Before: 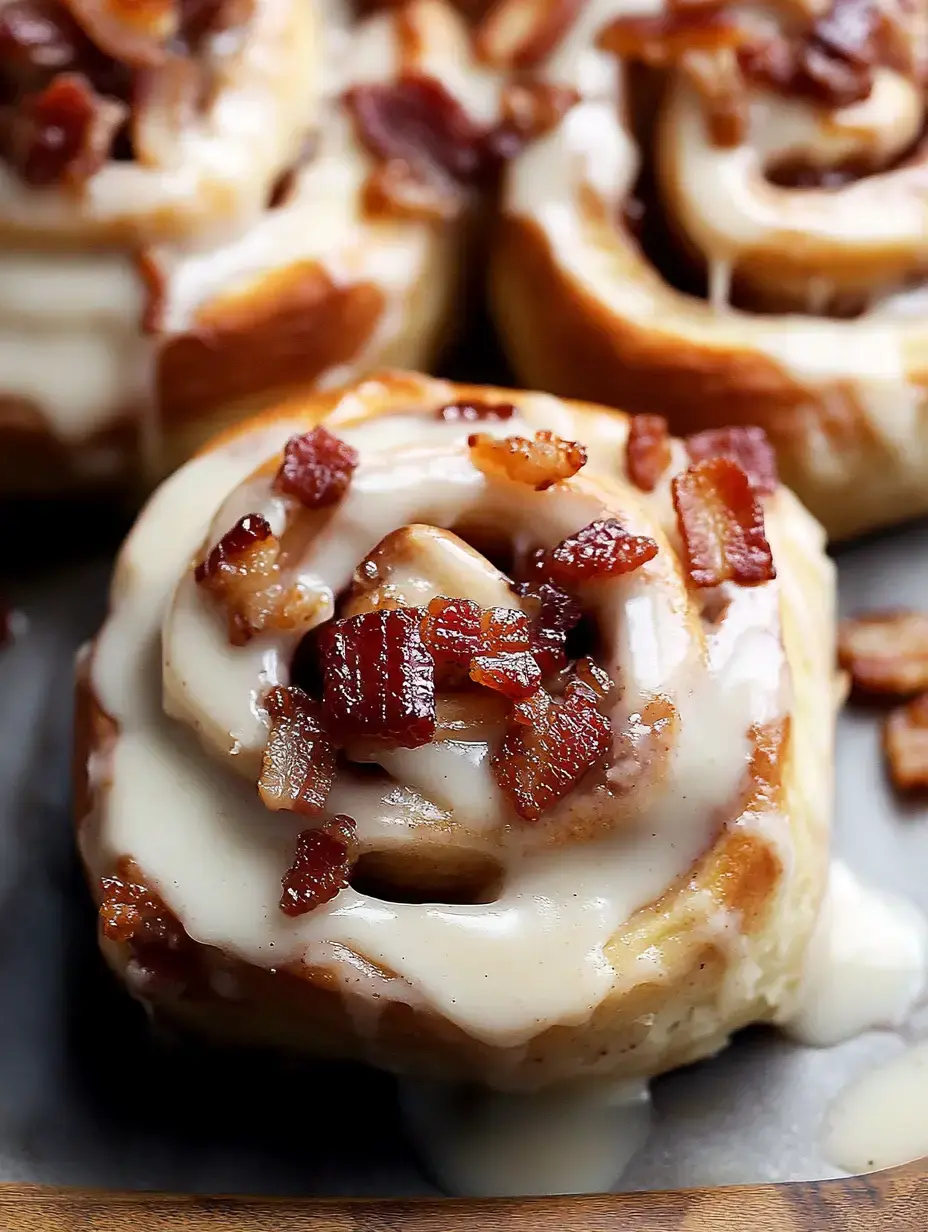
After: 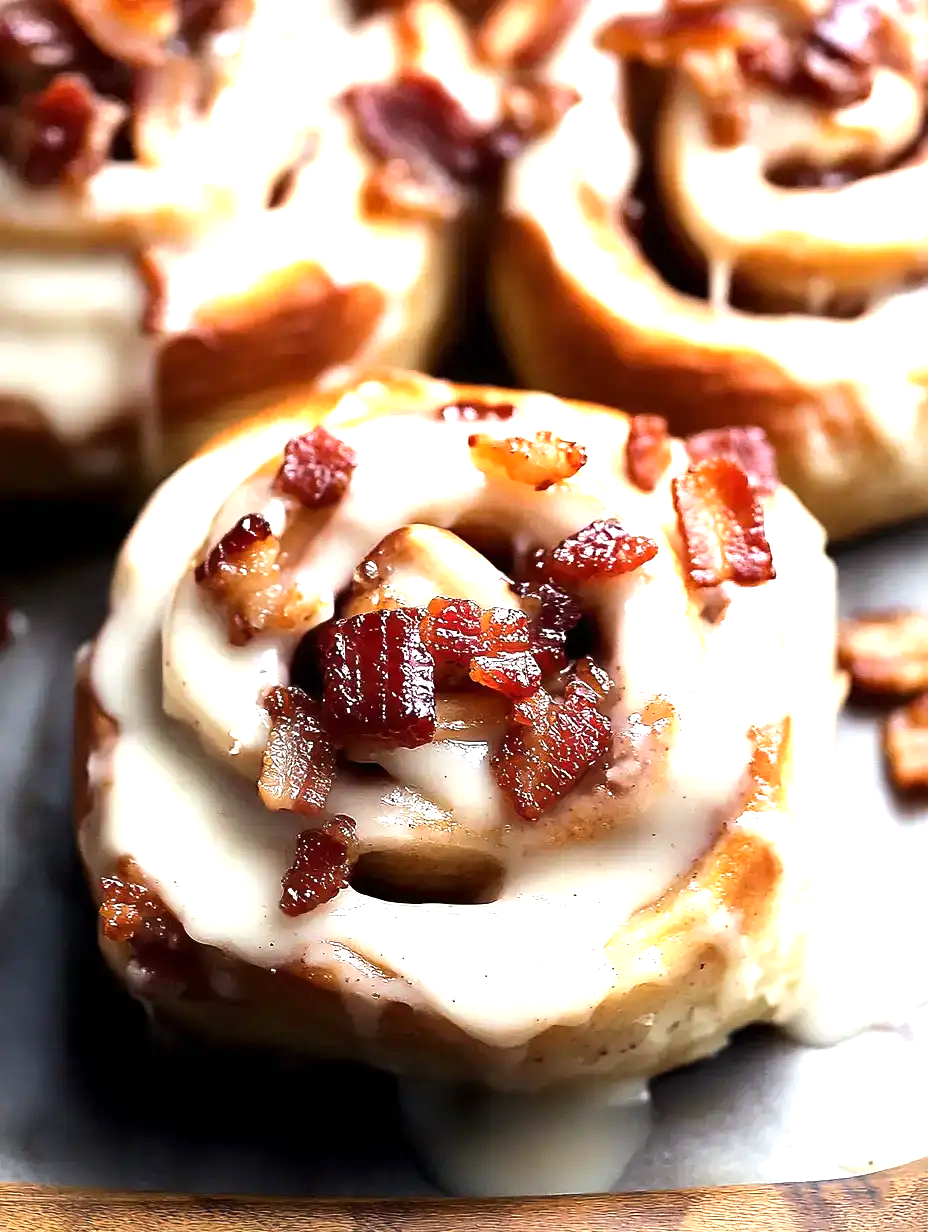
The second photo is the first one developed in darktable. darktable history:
exposure: exposure 0.781 EV, compensate highlight preservation false
tone equalizer: -8 EV -0.417 EV, -7 EV -0.389 EV, -6 EV -0.333 EV, -5 EV -0.222 EV, -3 EV 0.222 EV, -2 EV 0.333 EV, -1 EV 0.389 EV, +0 EV 0.417 EV, edges refinement/feathering 500, mask exposure compensation -1.57 EV, preserve details no
